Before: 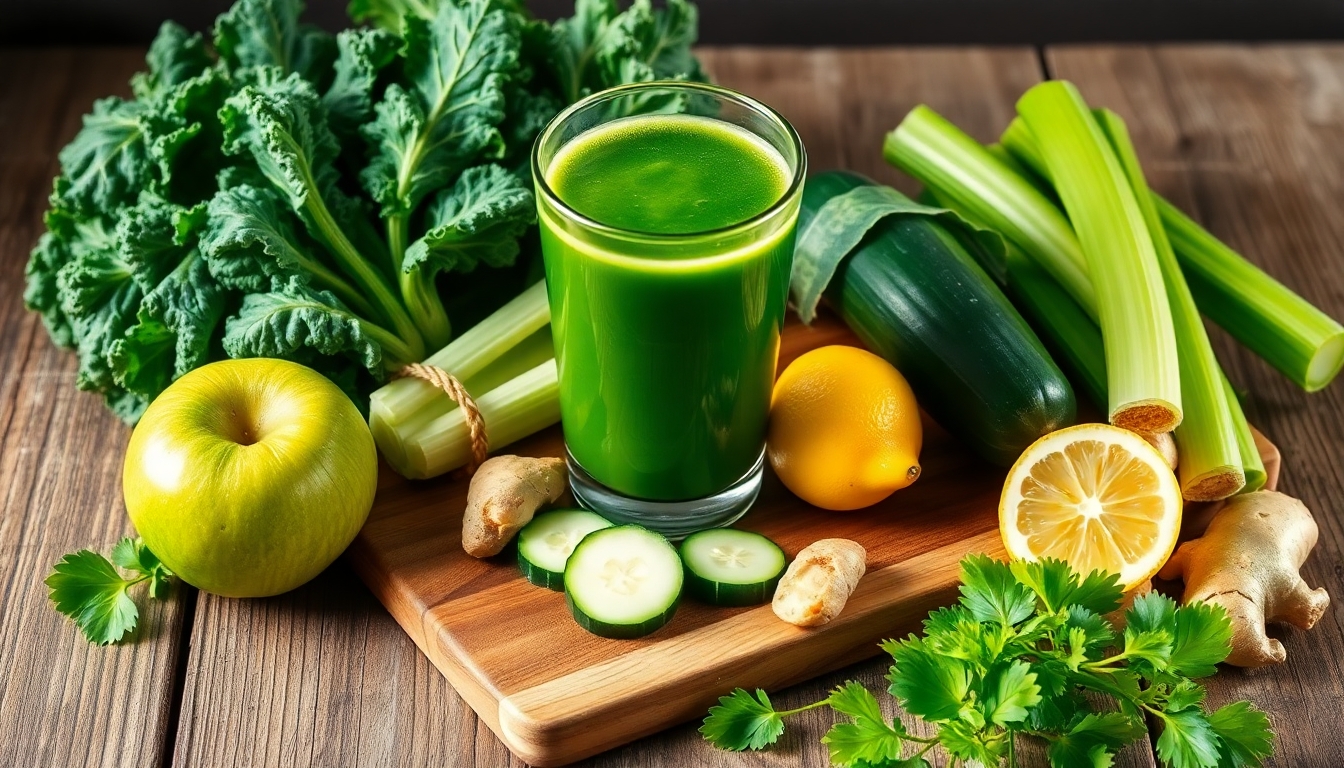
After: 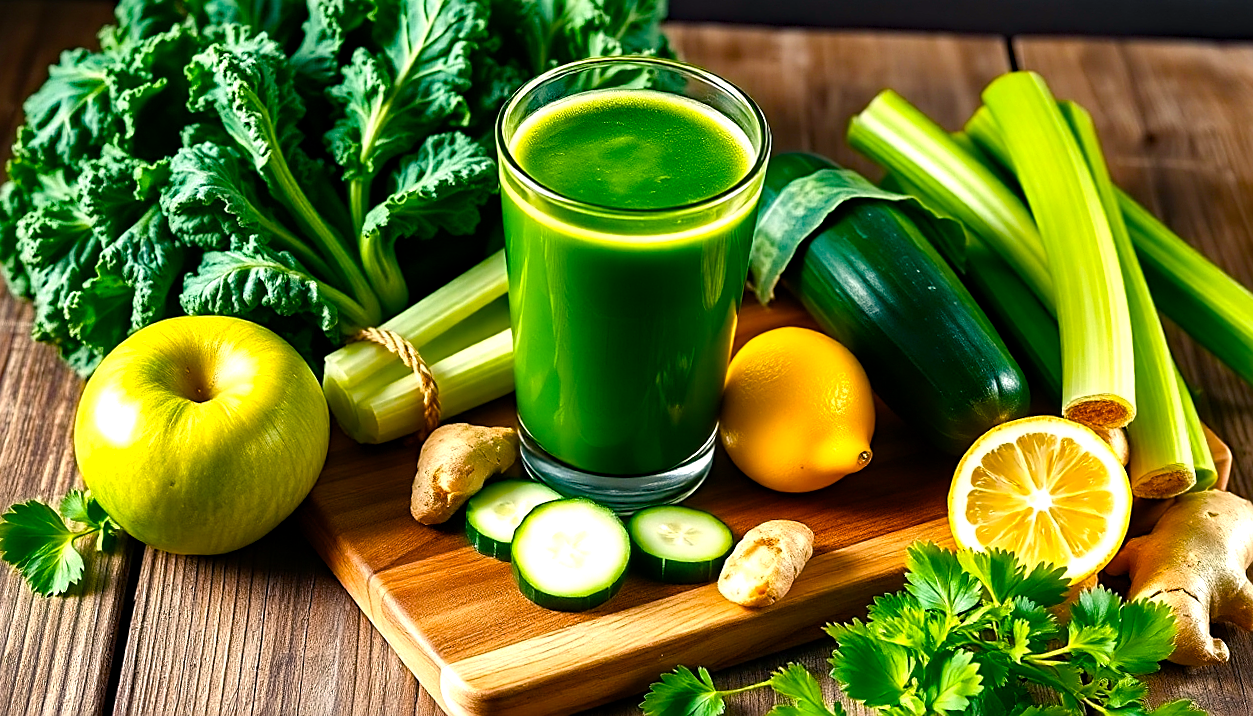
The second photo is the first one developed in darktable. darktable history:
haze removal: strength 0.29, distance 0.25, compatibility mode true, adaptive false
crop and rotate: angle -2.38°
white balance: red 0.986, blue 1.01
shadows and highlights: white point adjustment 0.1, highlights -70, soften with gaussian
exposure: compensate highlight preservation false
sharpen: on, module defaults
color balance rgb: shadows lift › chroma 4.21%, shadows lift › hue 252.22°, highlights gain › chroma 1.36%, highlights gain › hue 50.24°, perceptual saturation grading › mid-tones 6.33%, perceptual saturation grading › shadows 72.44%, perceptual brilliance grading › highlights 11.59%, contrast 5.05%
